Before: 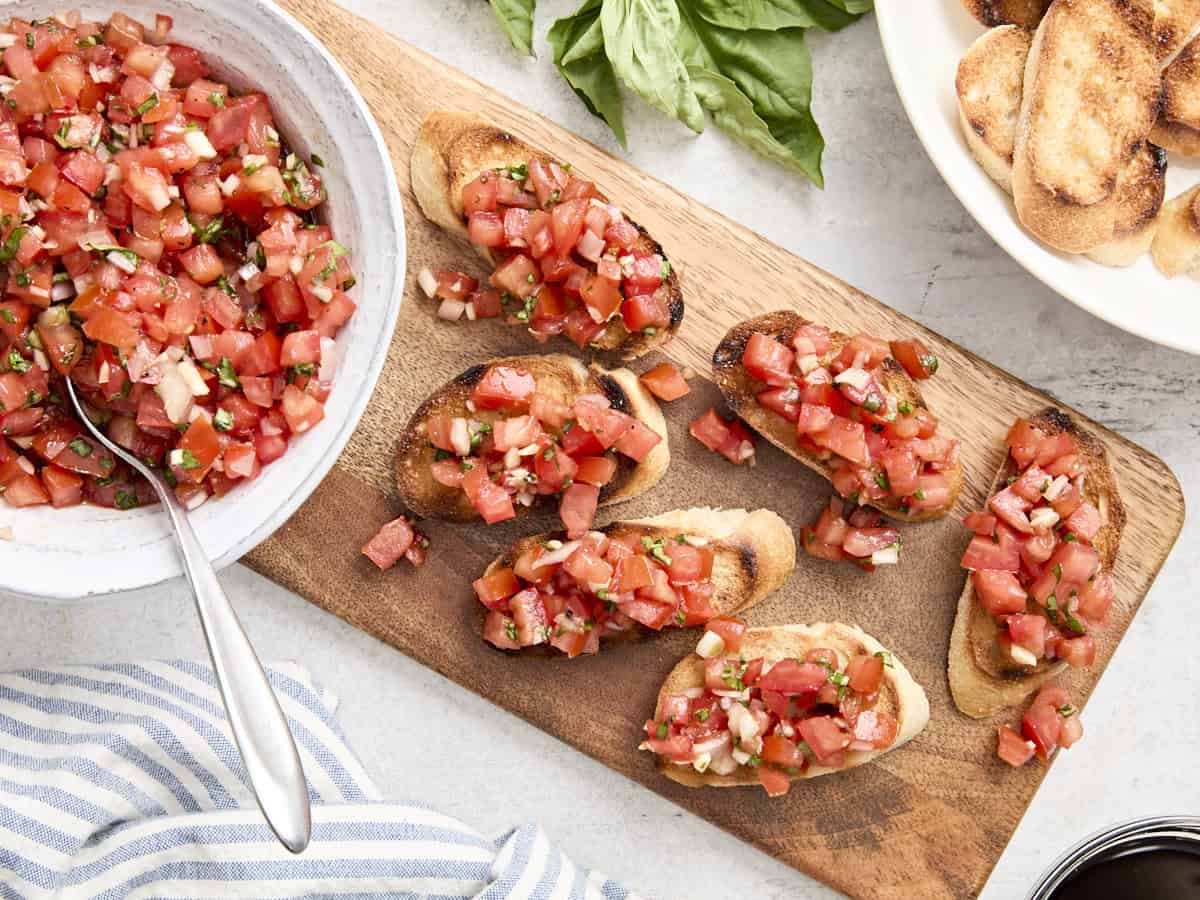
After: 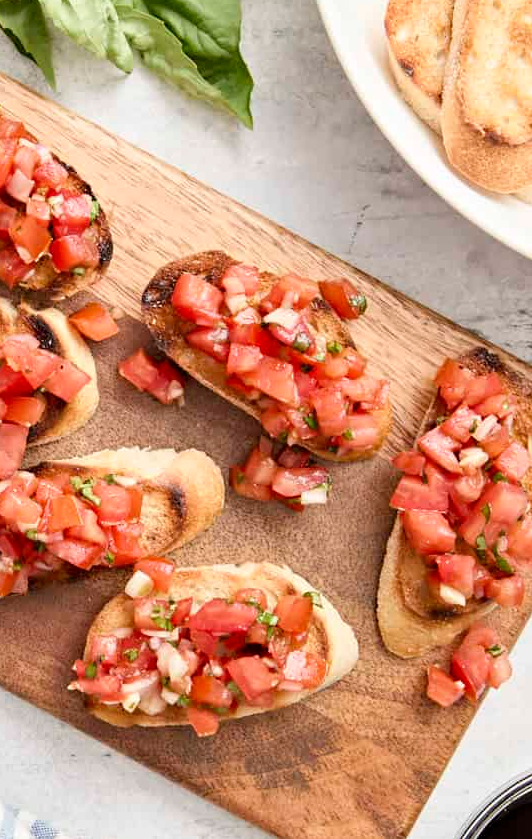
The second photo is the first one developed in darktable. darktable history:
crop: left 47.613%, top 6.7%, right 8.048%
